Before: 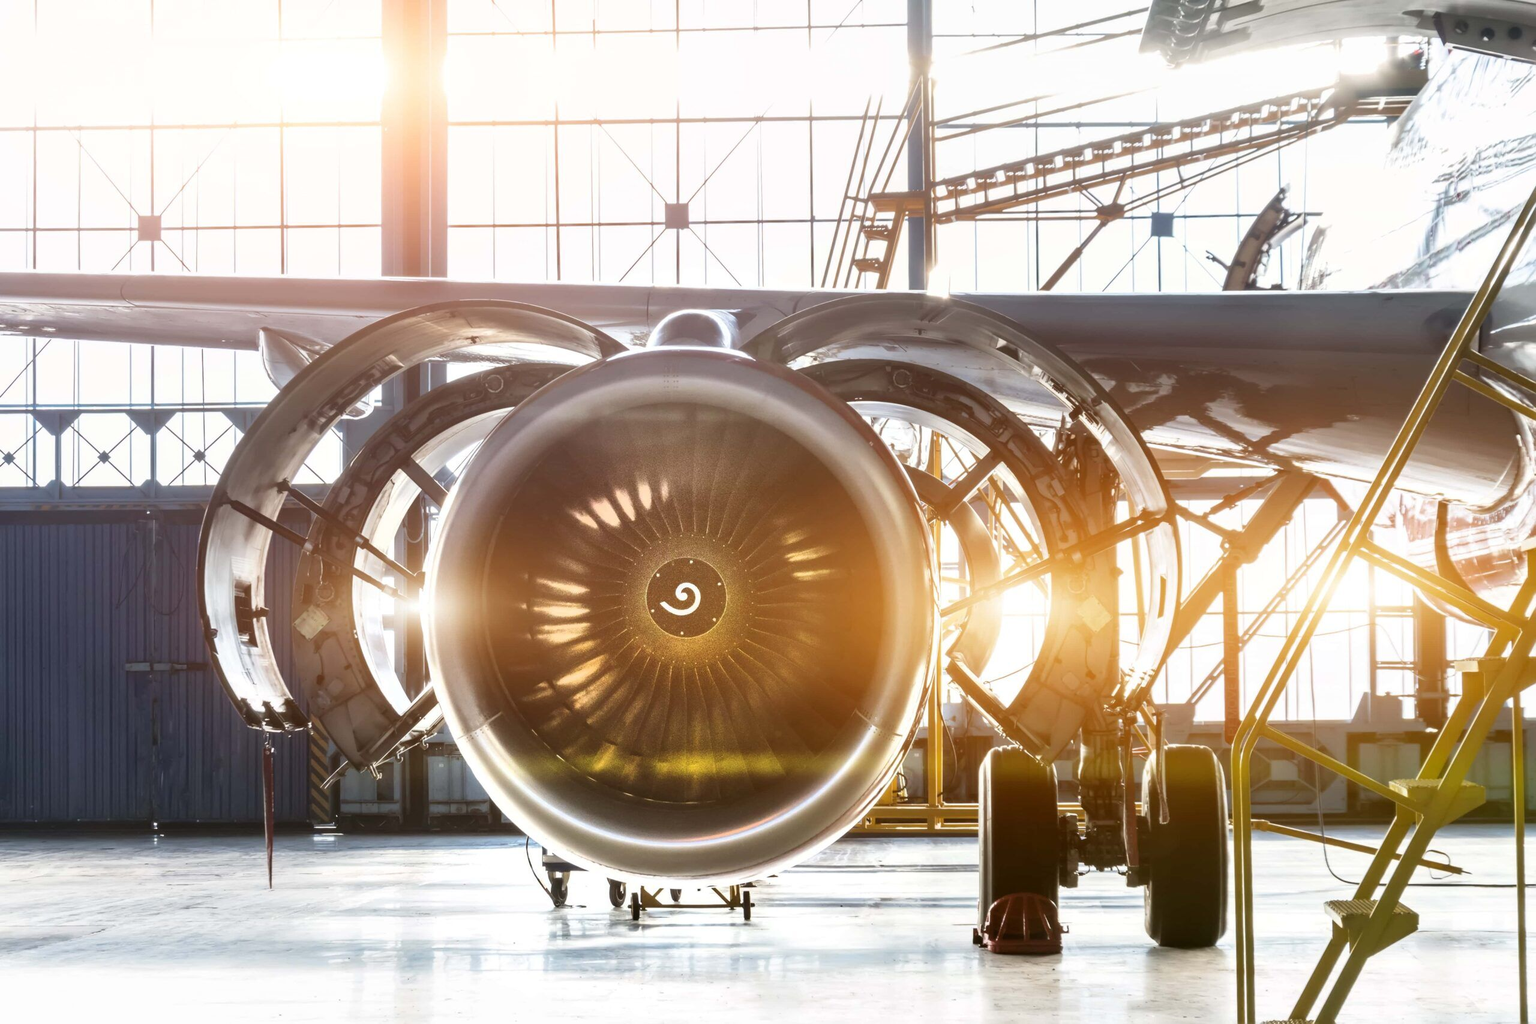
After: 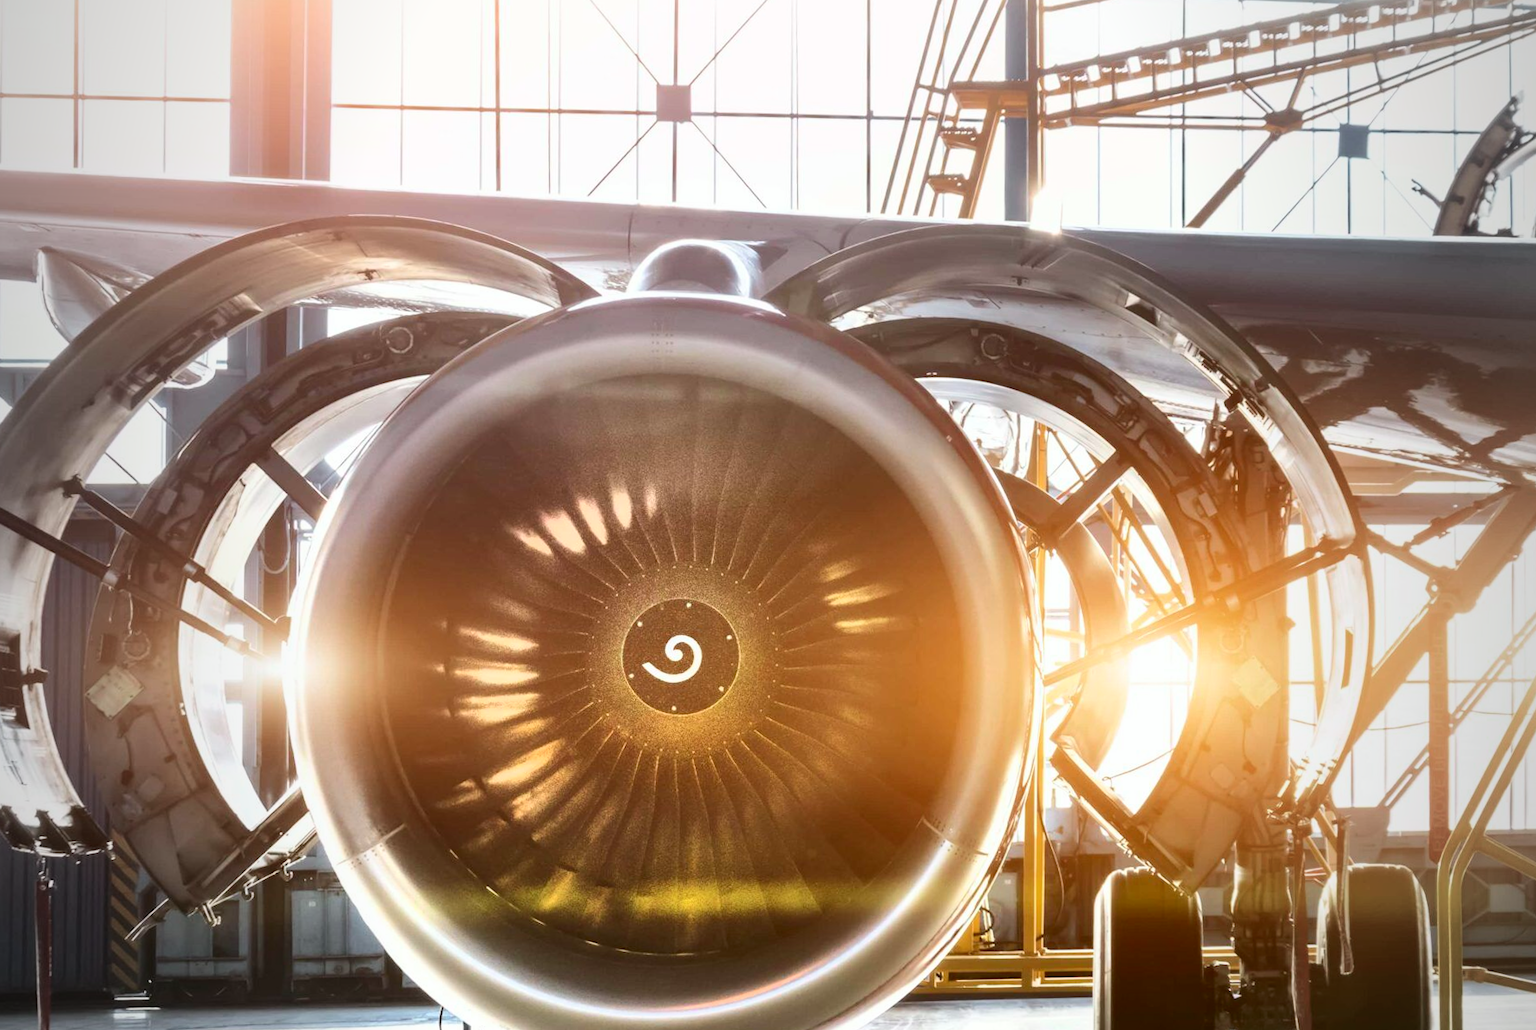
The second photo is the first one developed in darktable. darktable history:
crop and rotate: left 17.046%, top 10.659%, right 12.989%, bottom 14.553%
tone curve: curves: ch0 [(0, 0.01) (0.037, 0.032) (0.131, 0.108) (0.275, 0.258) (0.483, 0.512) (0.61, 0.661) (0.696, 0.742) (0.792, 0.834) (0.911, 0.936) (0.997, 0.995)]; ch1 [(0, 0) (0.308, 0.29) (0.425, 0.411) (0.503, 0.502) (0.551, 0.563) (0.683, 0.706) (0.746, 0.77) (1, 1)]; ch2 [(0, 0) (0.246, 0.233) (0.36, 0.352) (0.415, 0.415) (0.485, 0.487) (0.502, 0.502) (0.525, 0.523) (0.545, 0.552) (0.587, 0.6) (0.636, 0.652) (0.711, 0.729) (0.845, 0.855) (0.998, 0.977)], color space Lab, independent channels, preserve colors none
vignetting: fall-off start 97%, fall-off radius 100%, width/height ratio 0.609, unbound false
rotate and perspective: rotation 0.679°, lens shift (horizontal) 0.136, crop left 0.009, crop right 0.991, crop top 0.078, crop bottom 0.95
